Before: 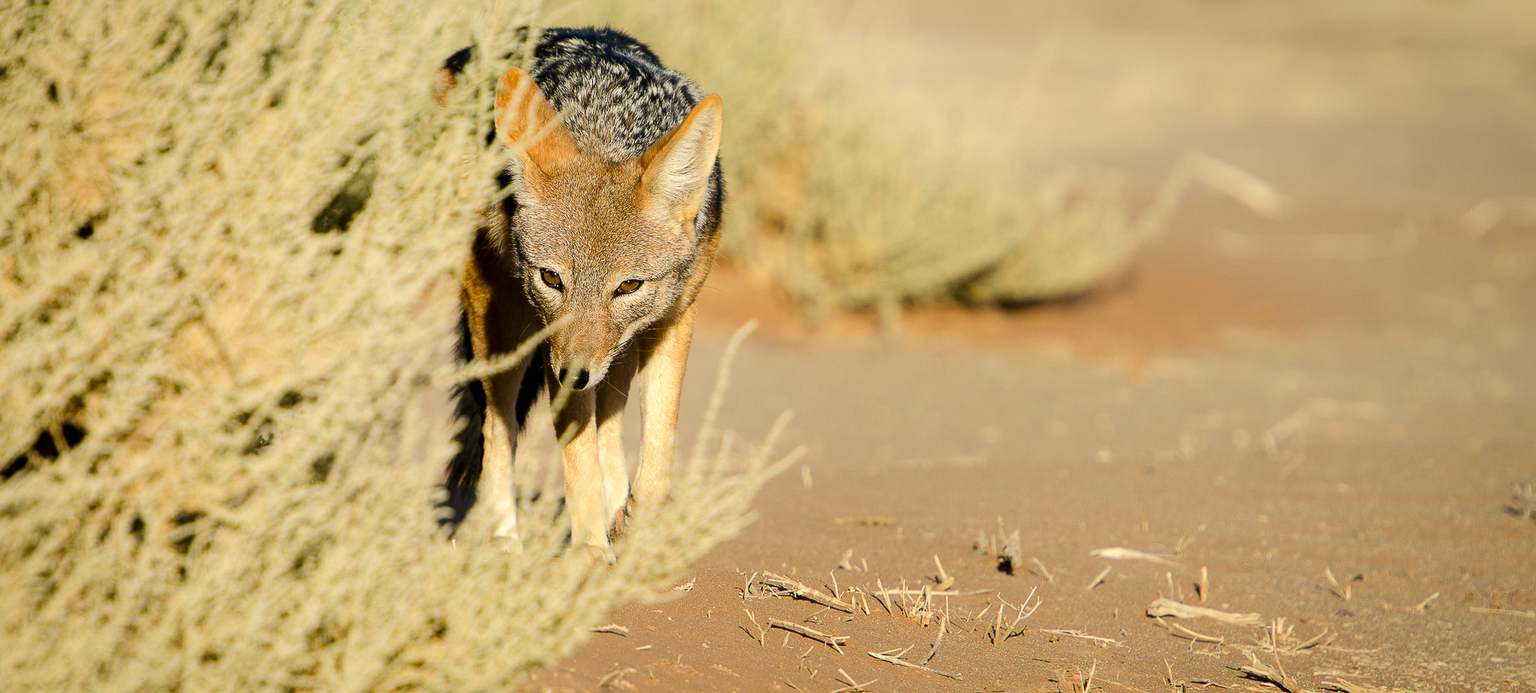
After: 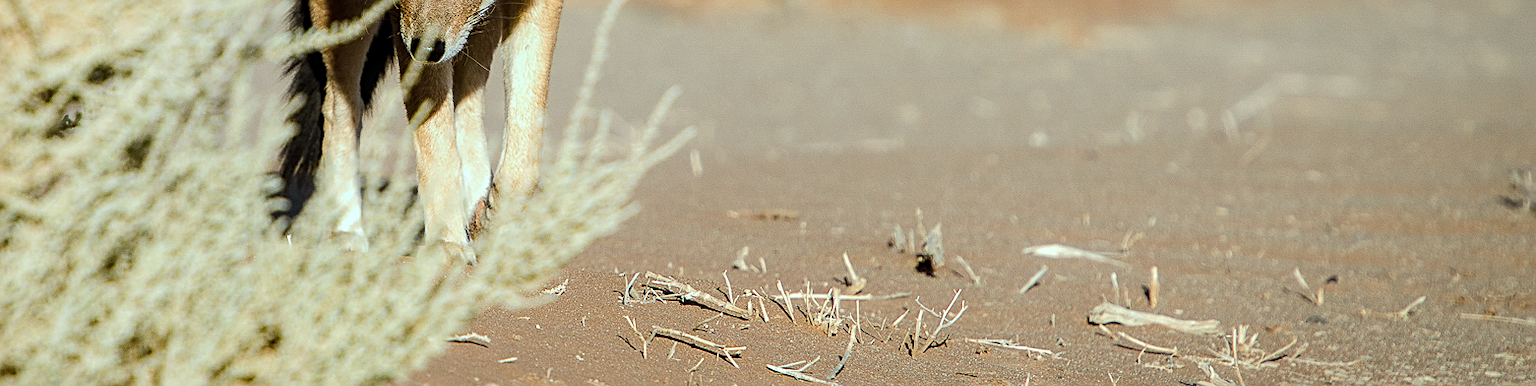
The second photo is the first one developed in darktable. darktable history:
sharpen: on, module defaults
crop and rotate: left 13.27%, top 48.628%, bottom 2.962%
color correction: highlights a* -9.83, highlights b* -21.18
local contrast: on, module defaults
